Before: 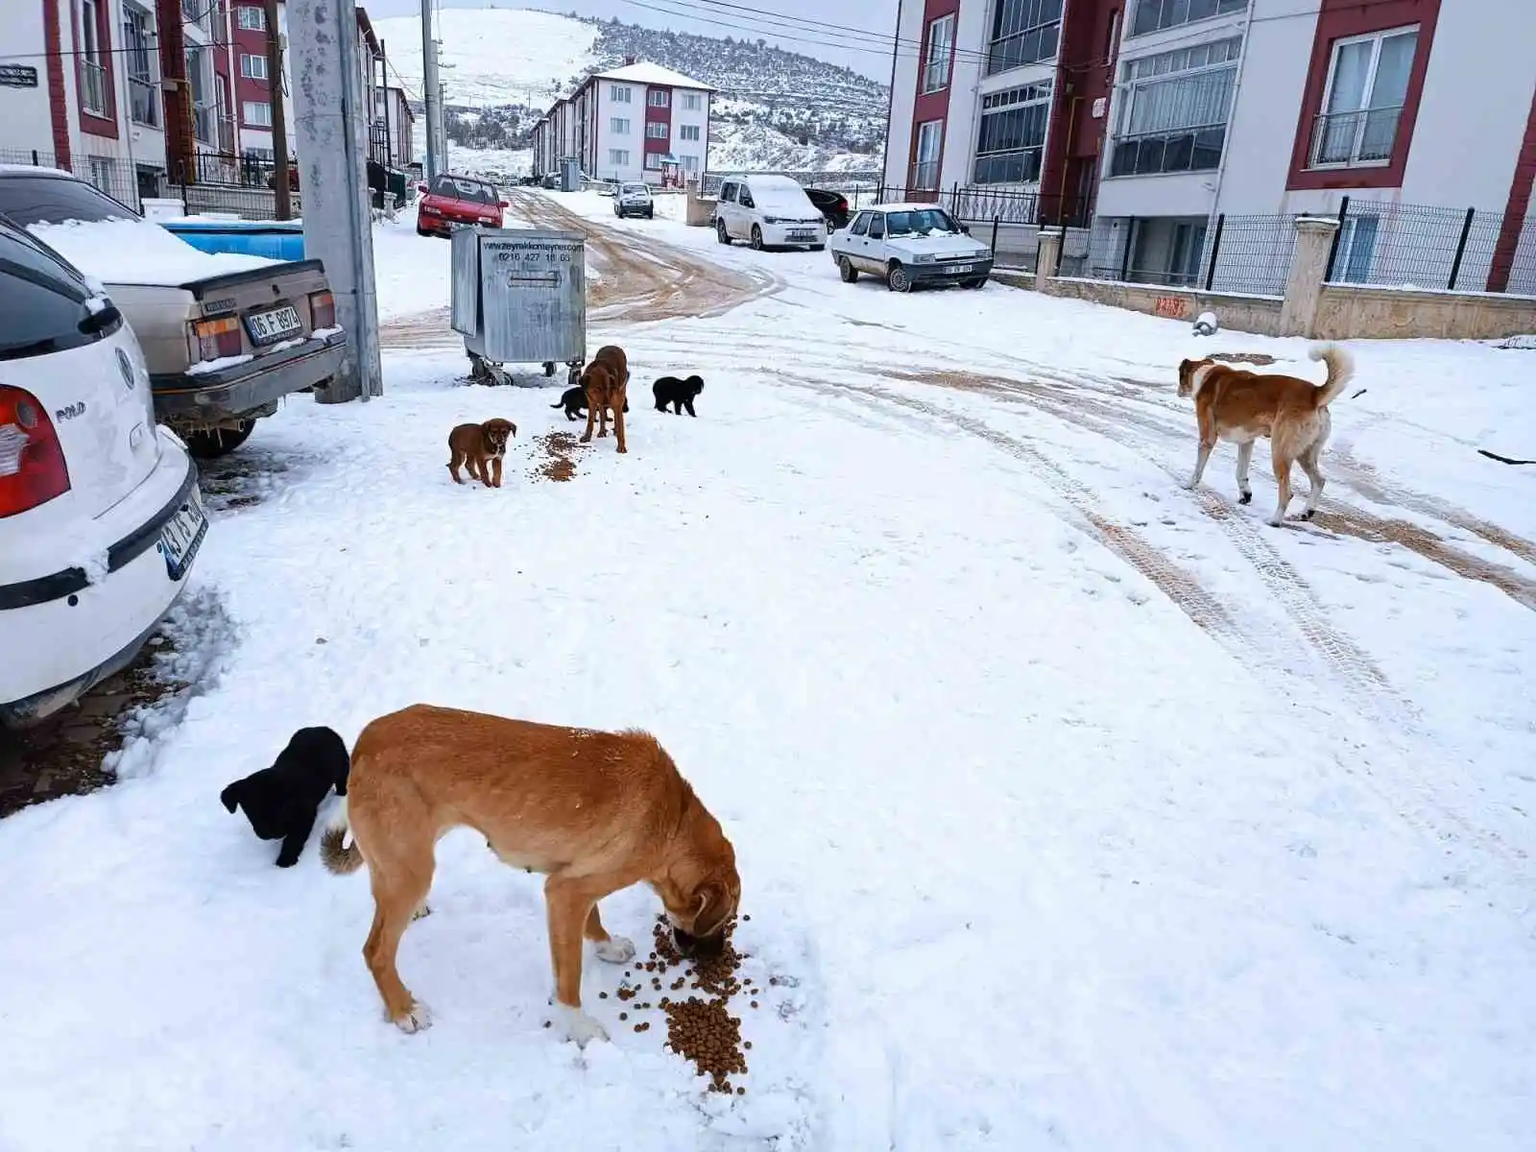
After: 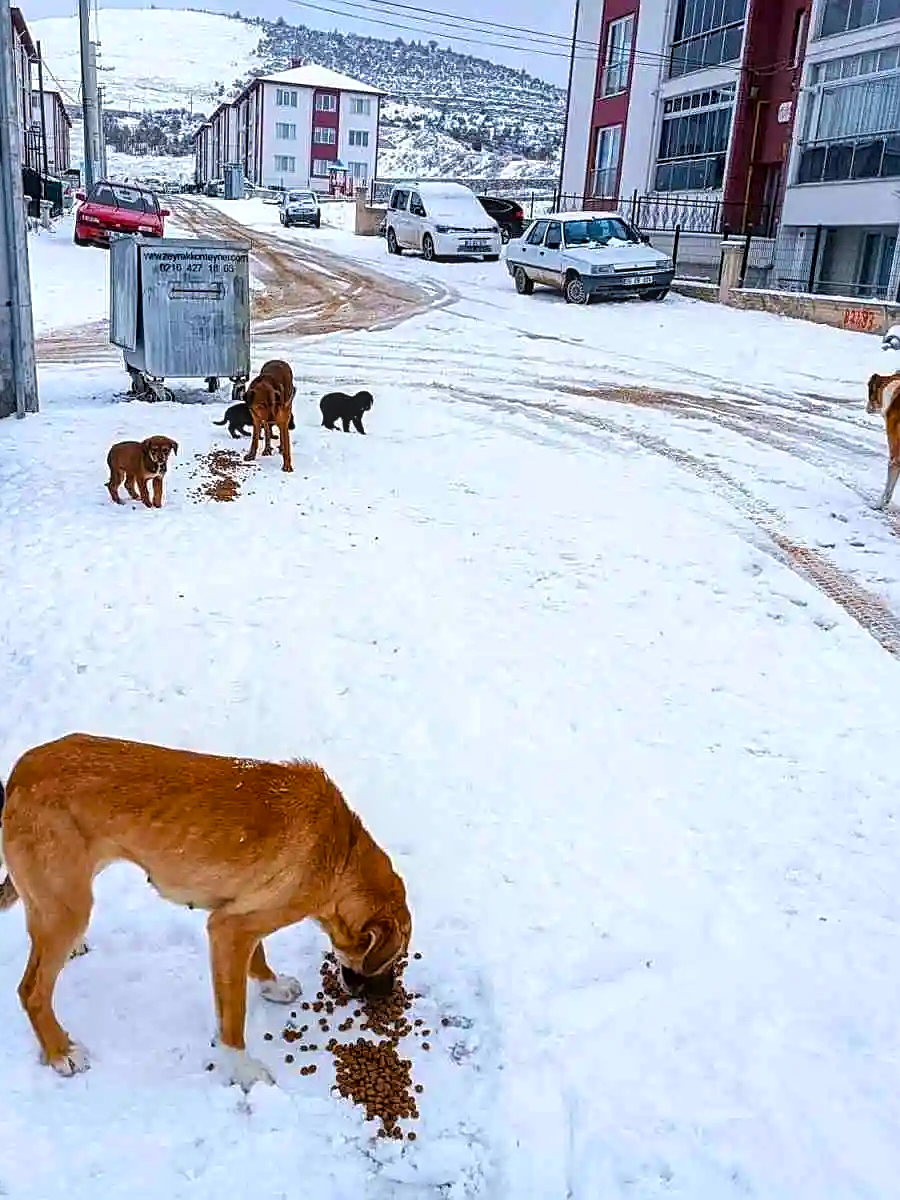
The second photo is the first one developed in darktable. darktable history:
local contrast: detail 130%
crop and rotate: left 22.516%, right 21.234%
color balance rgb: perceptual saturation grading › global saturation 25%, global vibrance 20%
sharpen: on, module defaults
